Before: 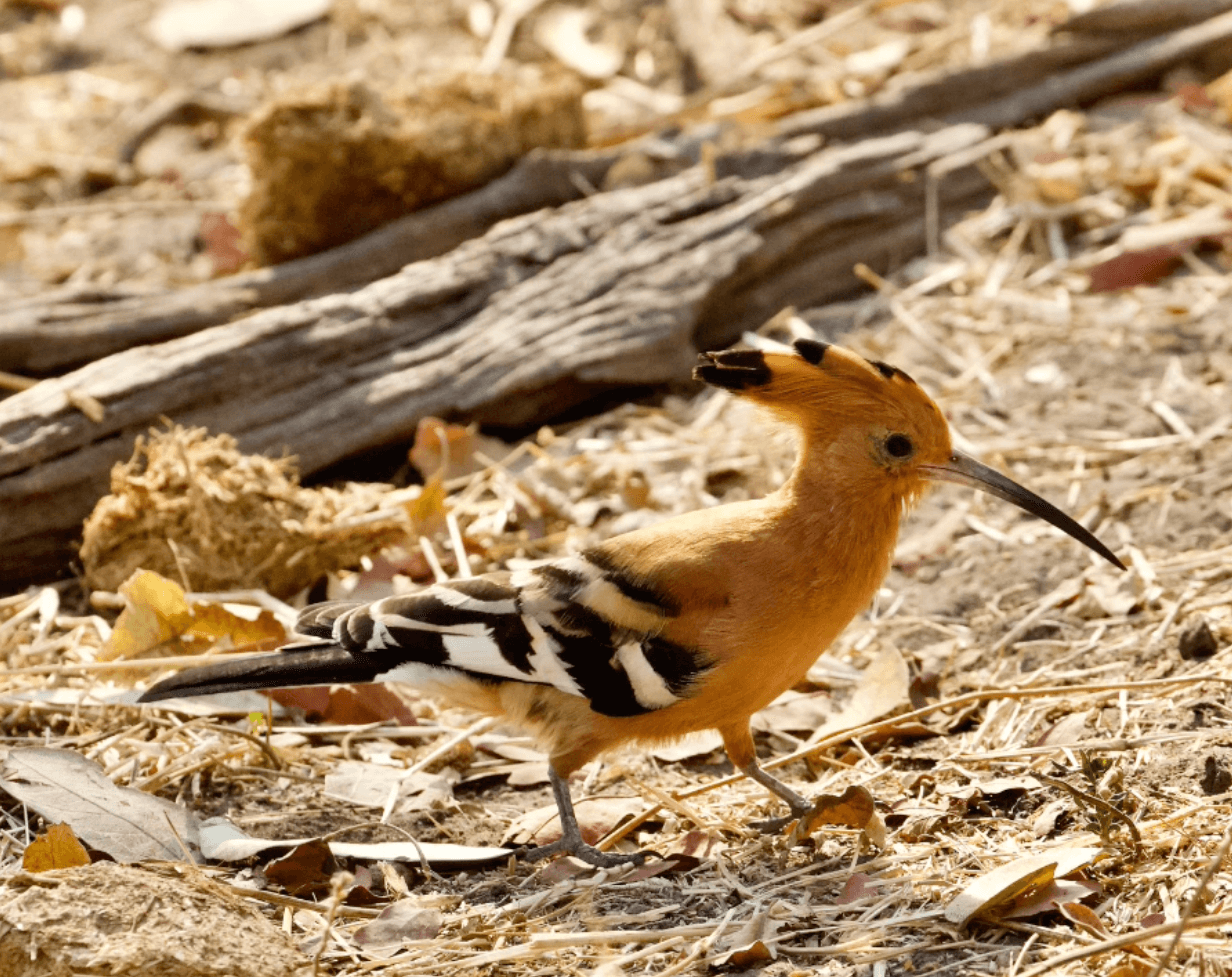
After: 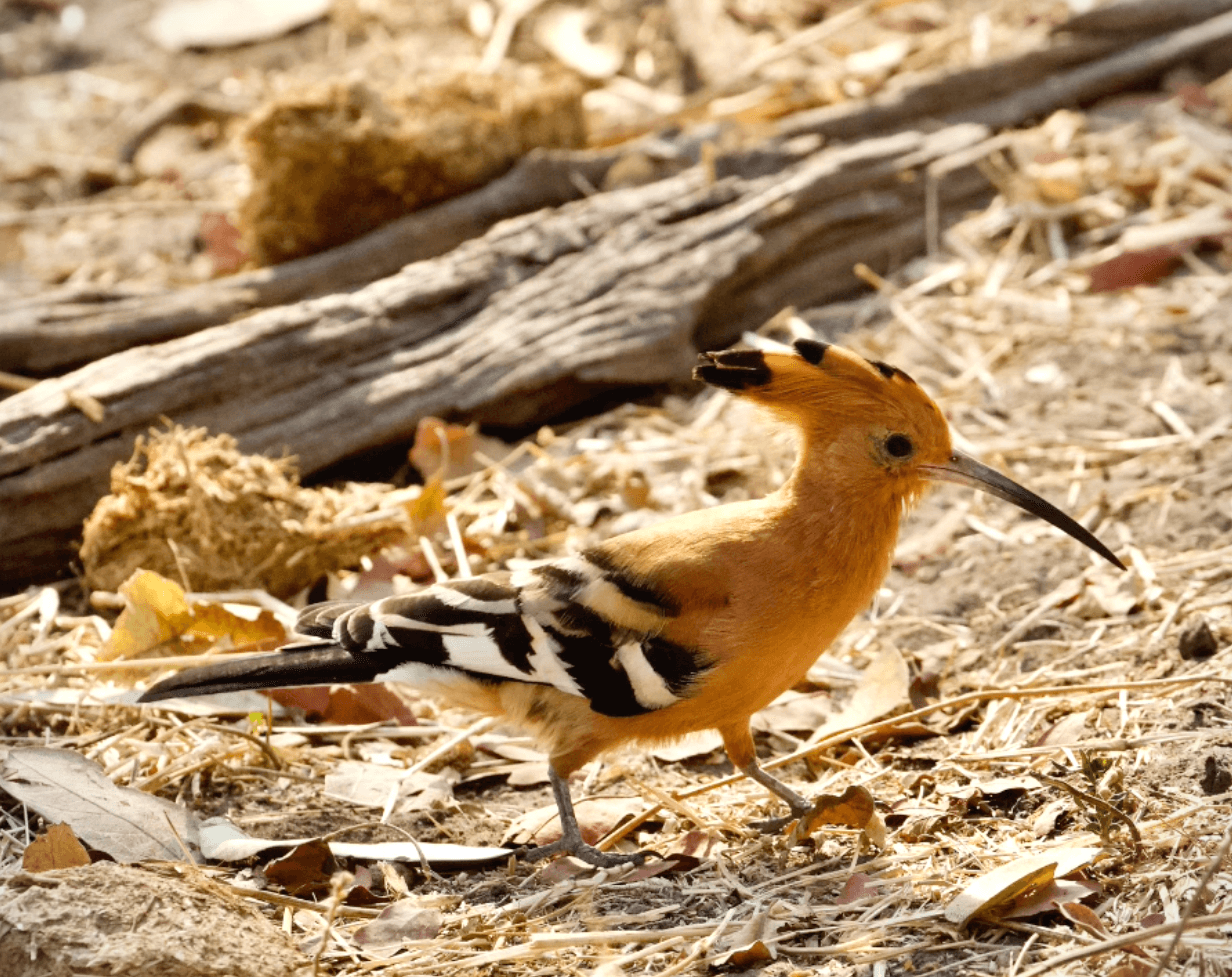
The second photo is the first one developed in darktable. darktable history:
vignetting: fall-off start 91.19%
local contrast: mode bilateral grid, contrast 100, coarseness 100, detail 91%, midtone range 0.2
levels: levels [0, 0.476, 0.951]
